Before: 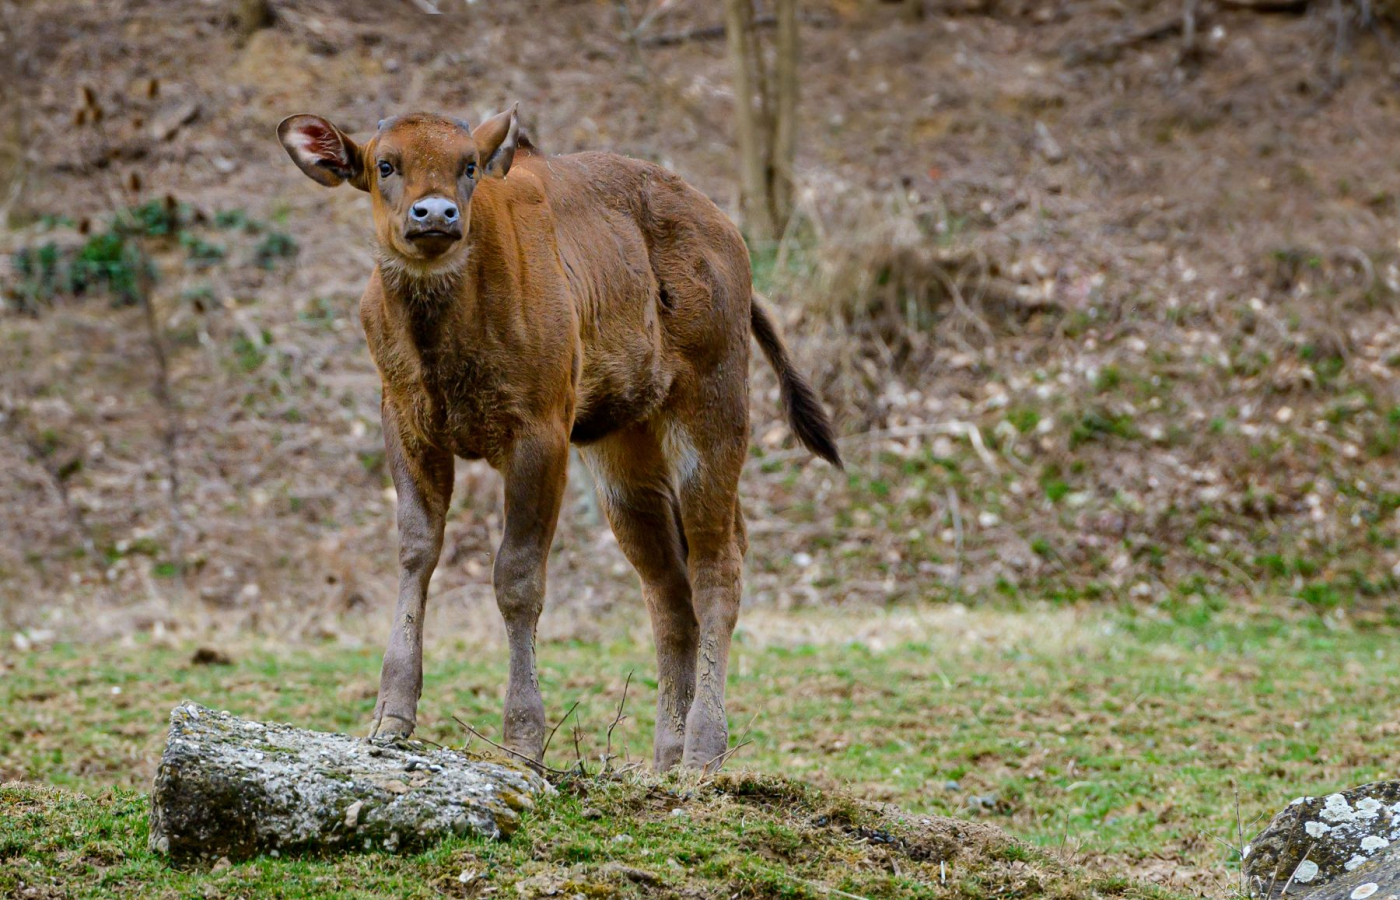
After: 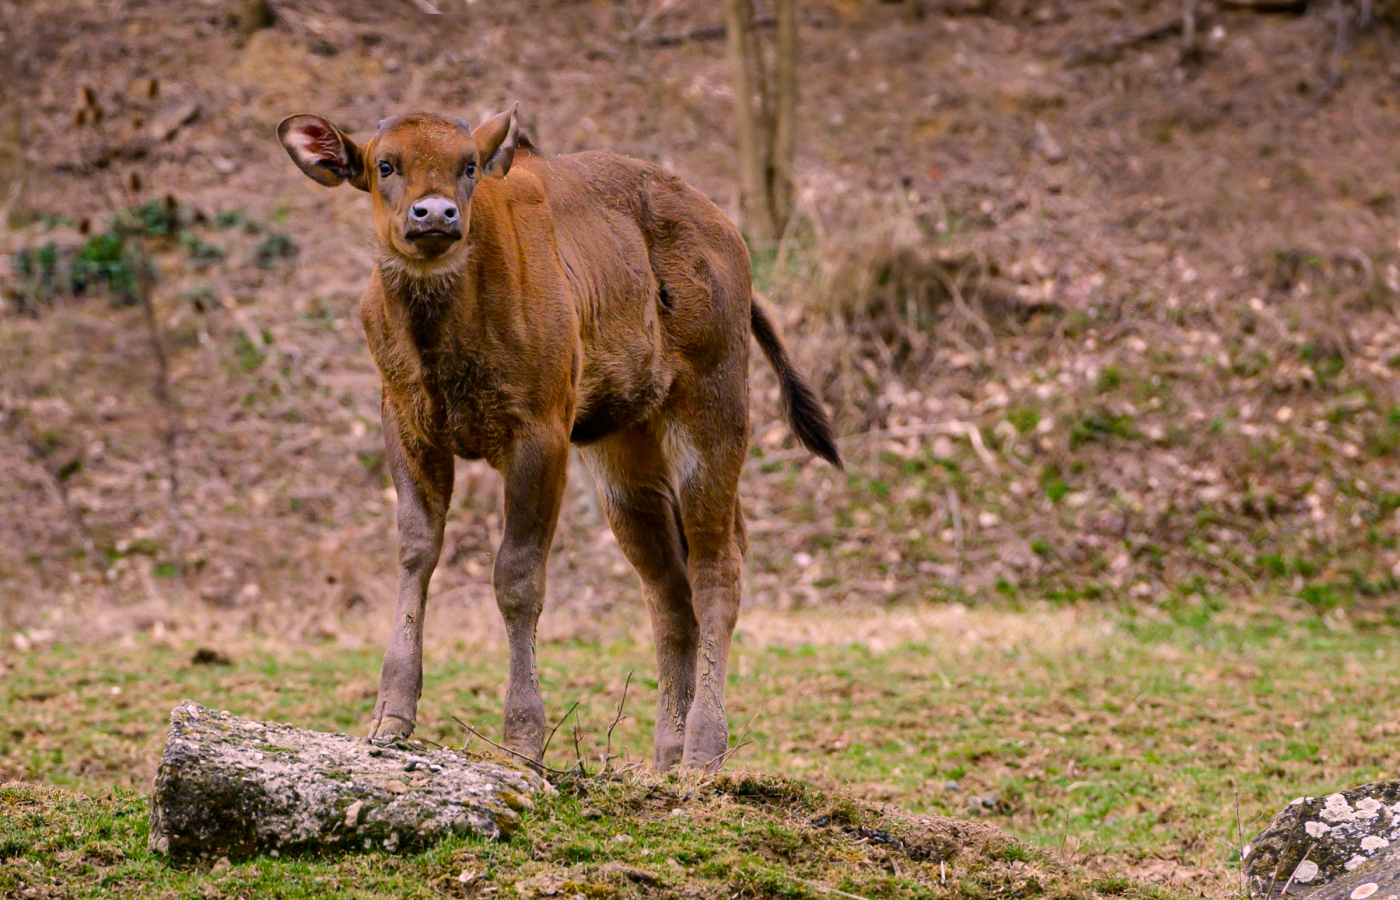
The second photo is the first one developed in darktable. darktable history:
color calibration: illuminant as shot in camera, x 0.358, y 0.373, temperature 4628.91 K
color correction: highlights a* 17.88, highlights b* 18.79
